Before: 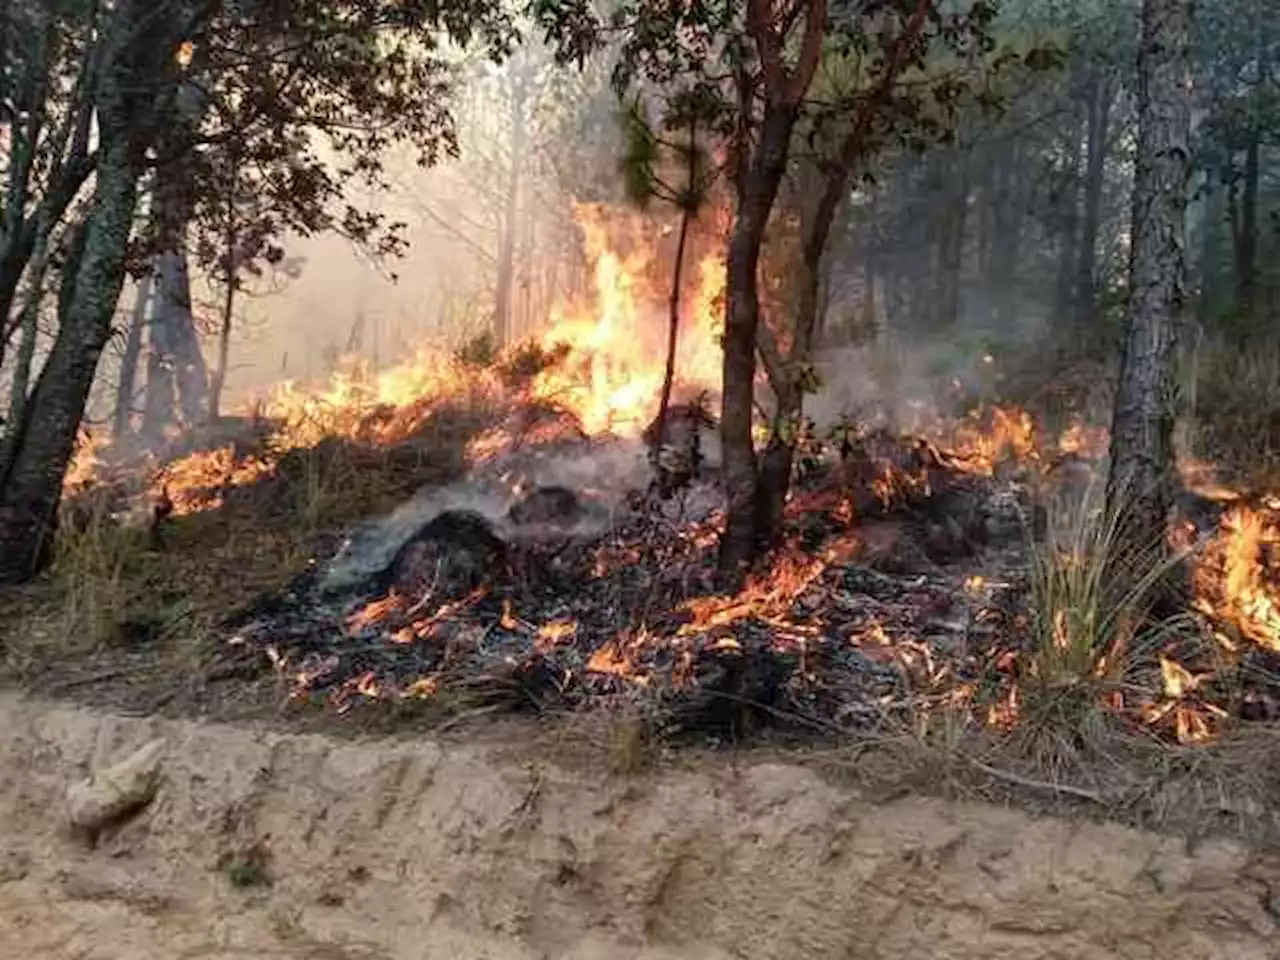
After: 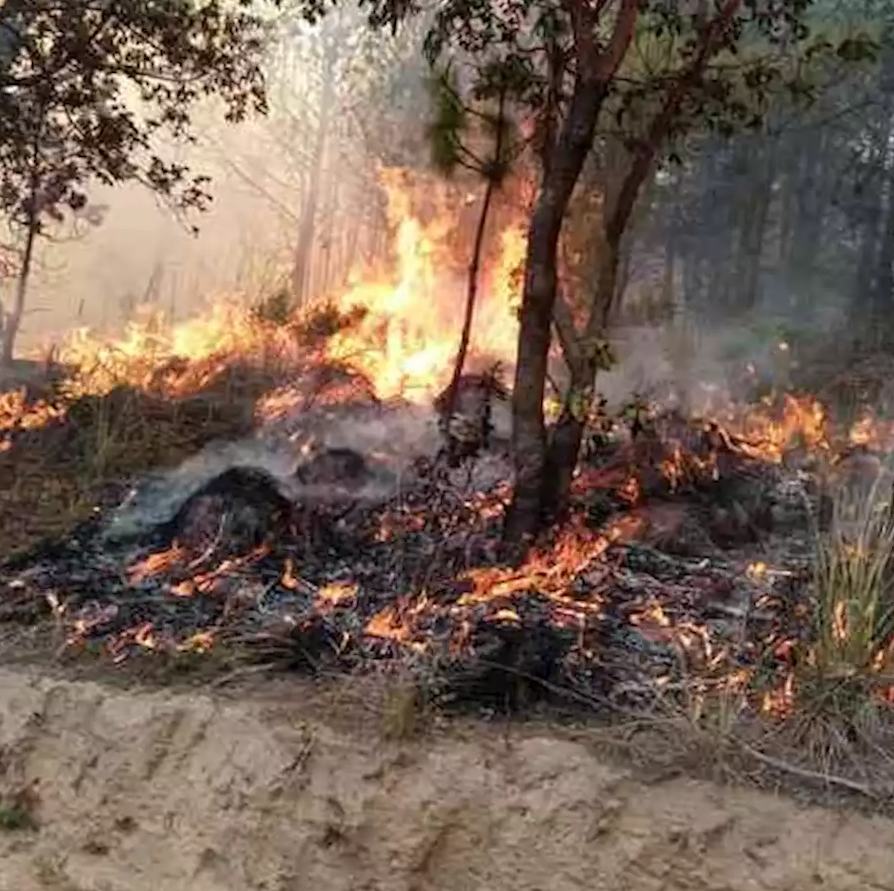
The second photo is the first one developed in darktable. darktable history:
crop and rotate: angle -3.31°, left 14.003%, top 0.029%, right 10.814%, bottom 0.083%
